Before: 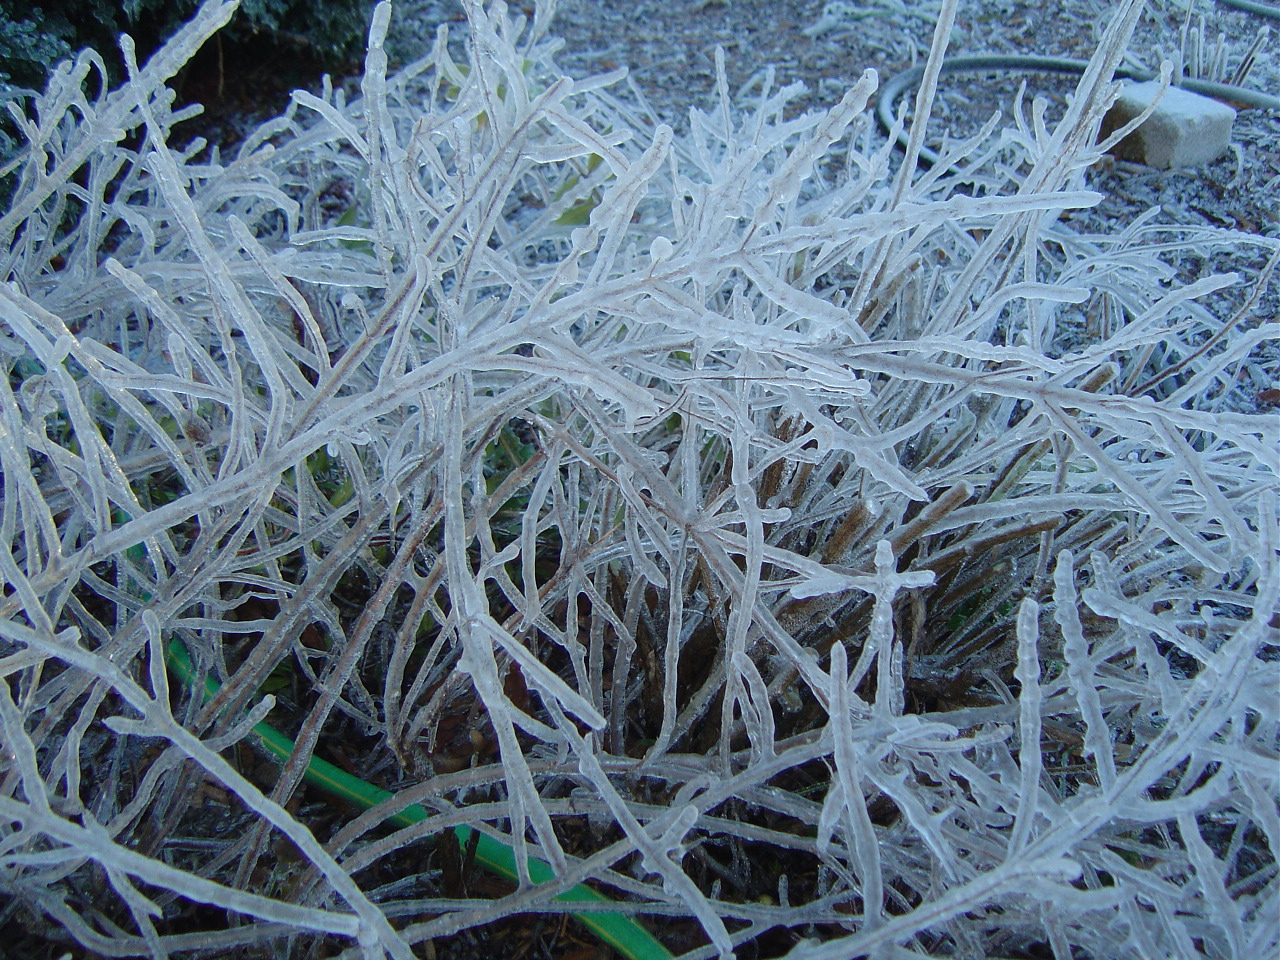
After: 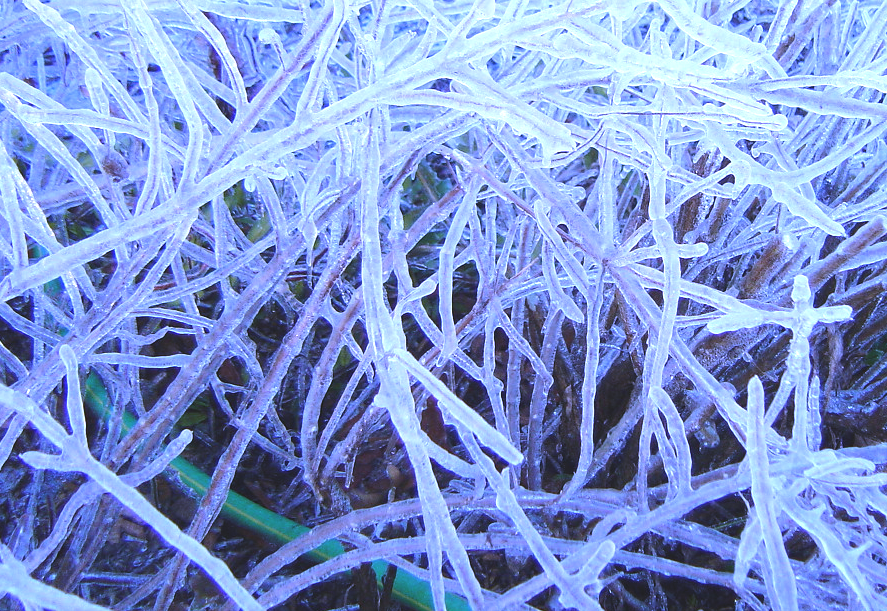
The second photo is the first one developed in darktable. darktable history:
white balance: red 0.98, blue 1.61
exposure: black level correction -0.005, exposure 1 EV, compensate highlight preservation false
crop: left 6.488%, top 27.668%, right 24.183%, bottom 8.656%
